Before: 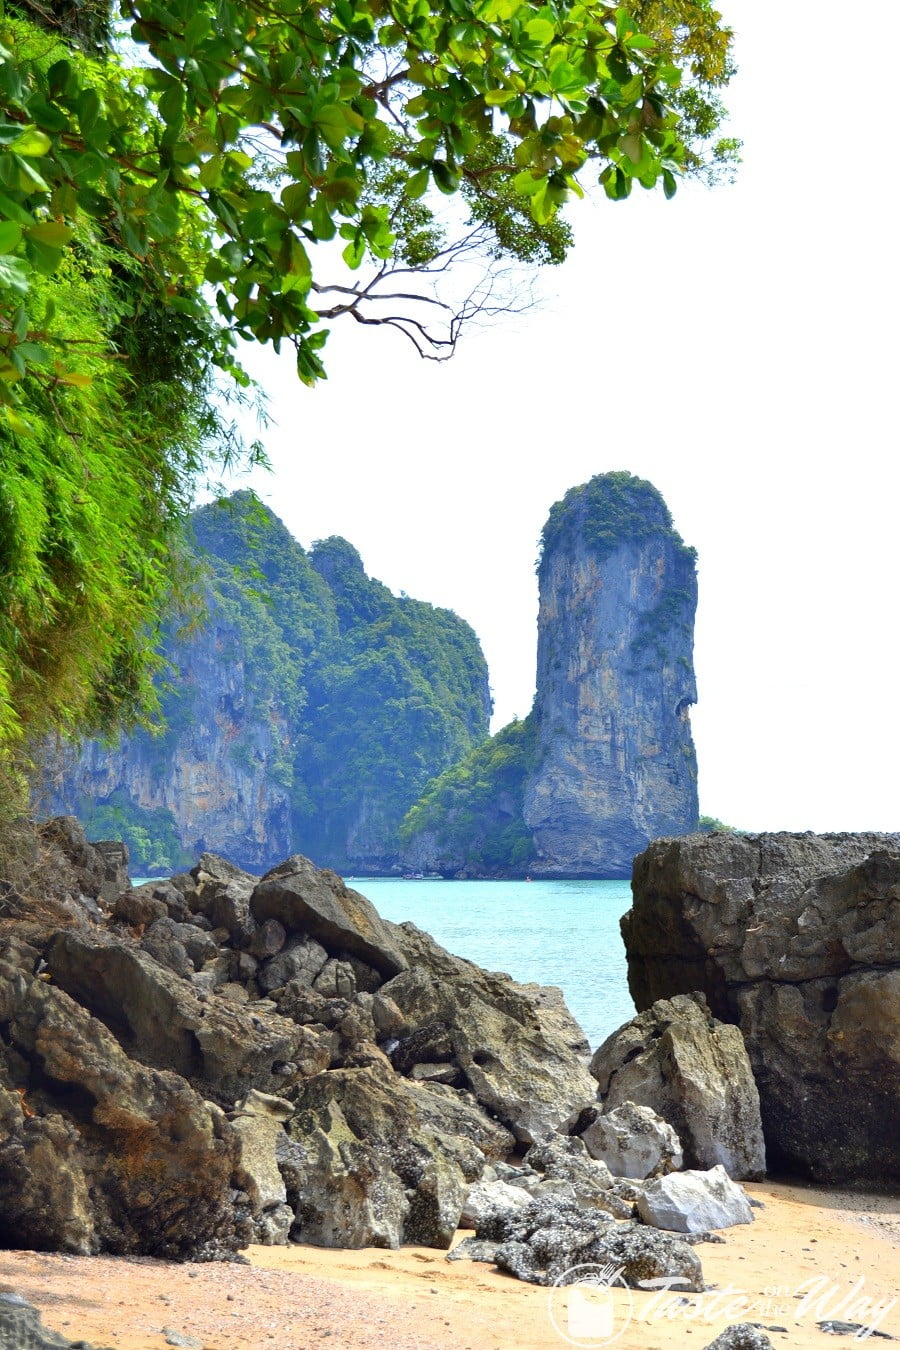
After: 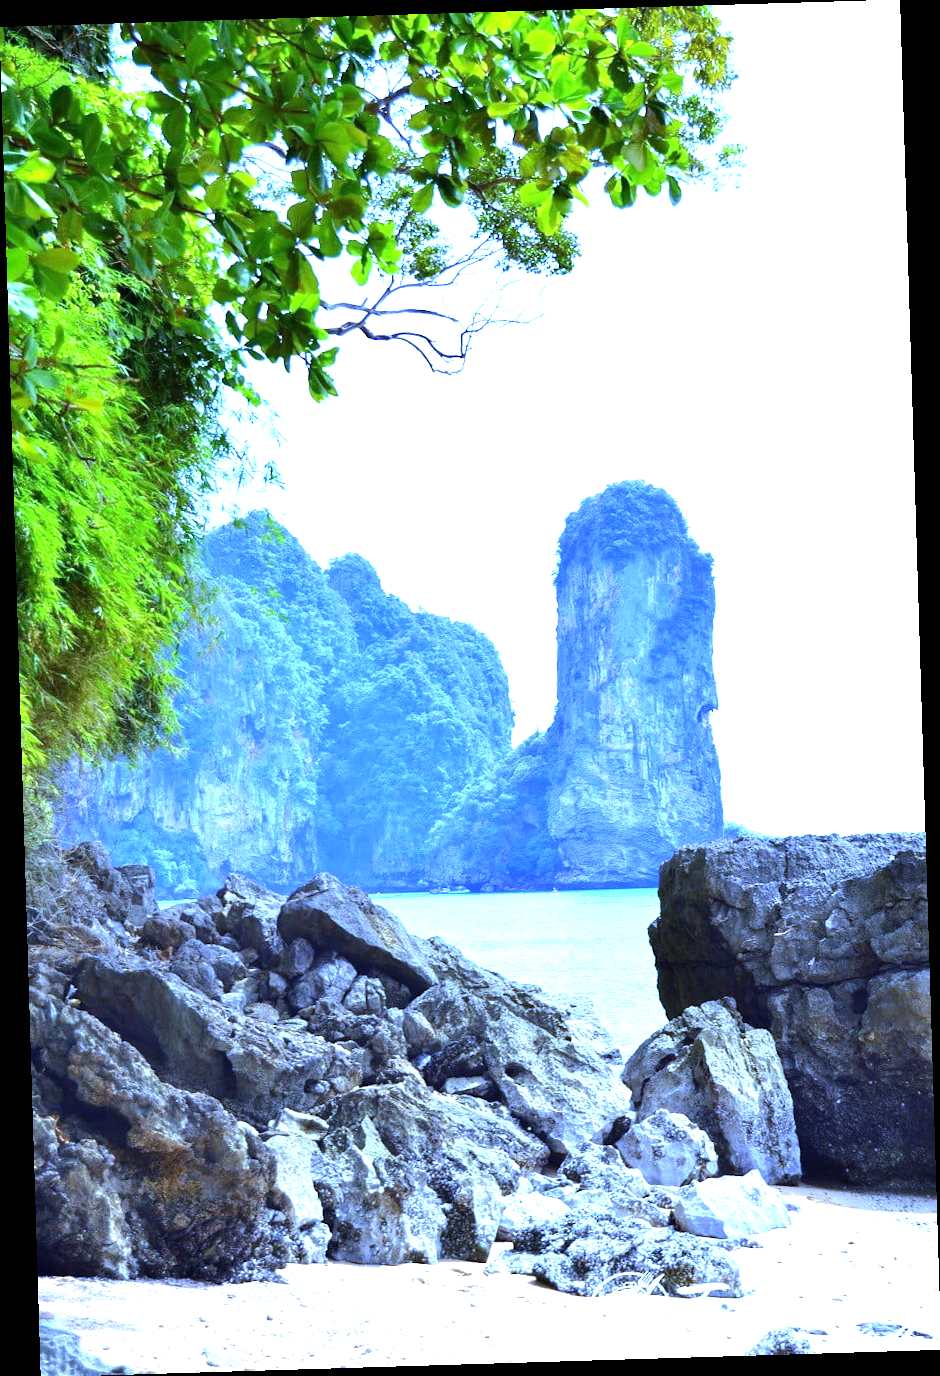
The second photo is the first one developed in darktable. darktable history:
exposure: black level correction 0, exposure 0.9 EV, compensate highlight preservation false
rotate and perspective: rotation -1.75°, automatic cropping off
white balance: red 0.766, blue 1.537
tone equalizer: -8 EV -0.417 EV, -7 EV -0.389 EV, -6 EV -0.333 EV, -5 EV -0.222 EV, -3 EV 0.222 EV, -2 EV 0.333 EV, -1 EV 0.389 EV, +0 EV 0.417 EV, edges refinement/feathering 500, mask exposure compensation -1.57 EV, preserve details no
